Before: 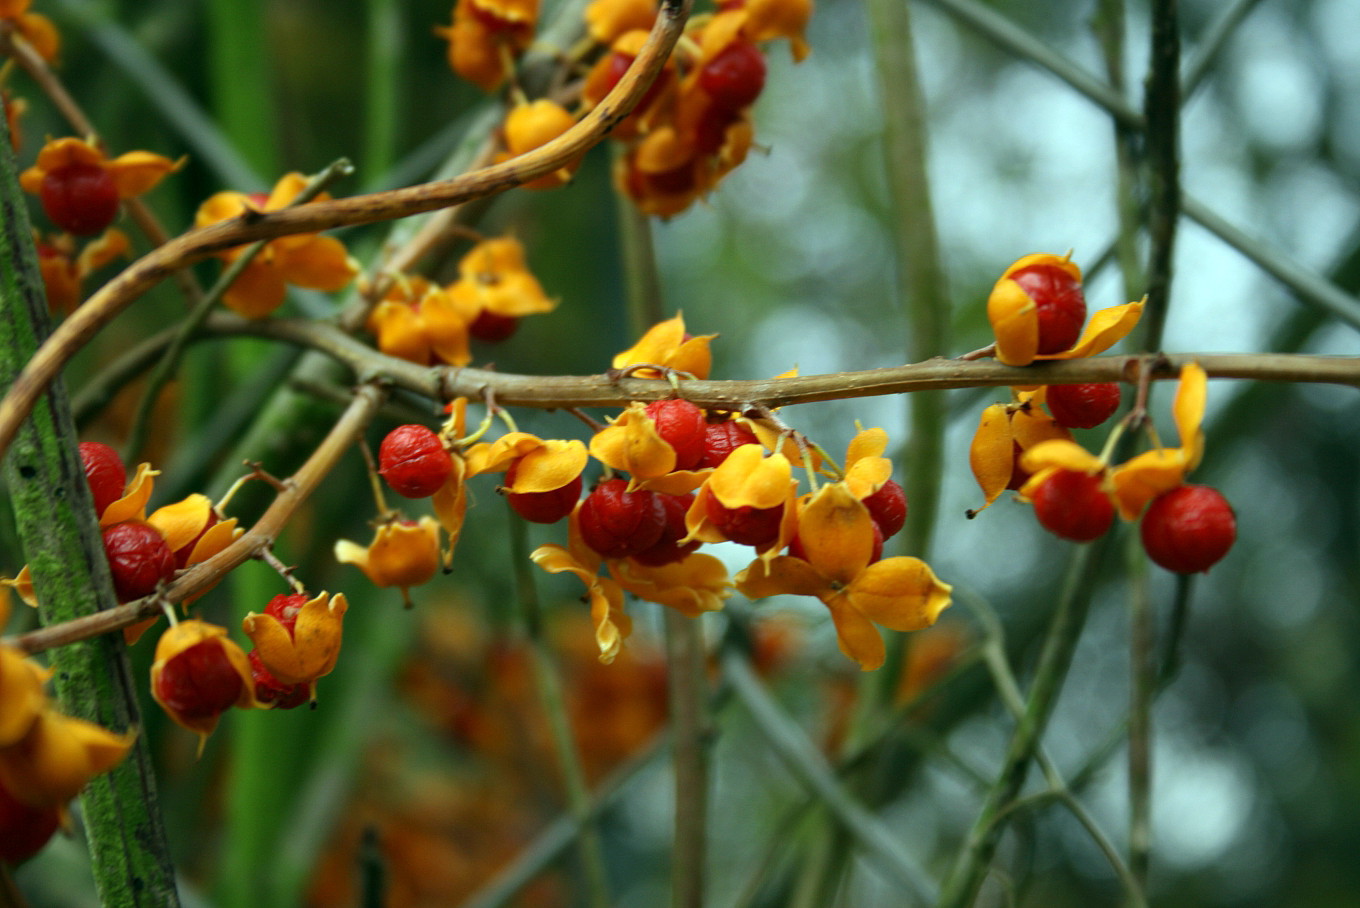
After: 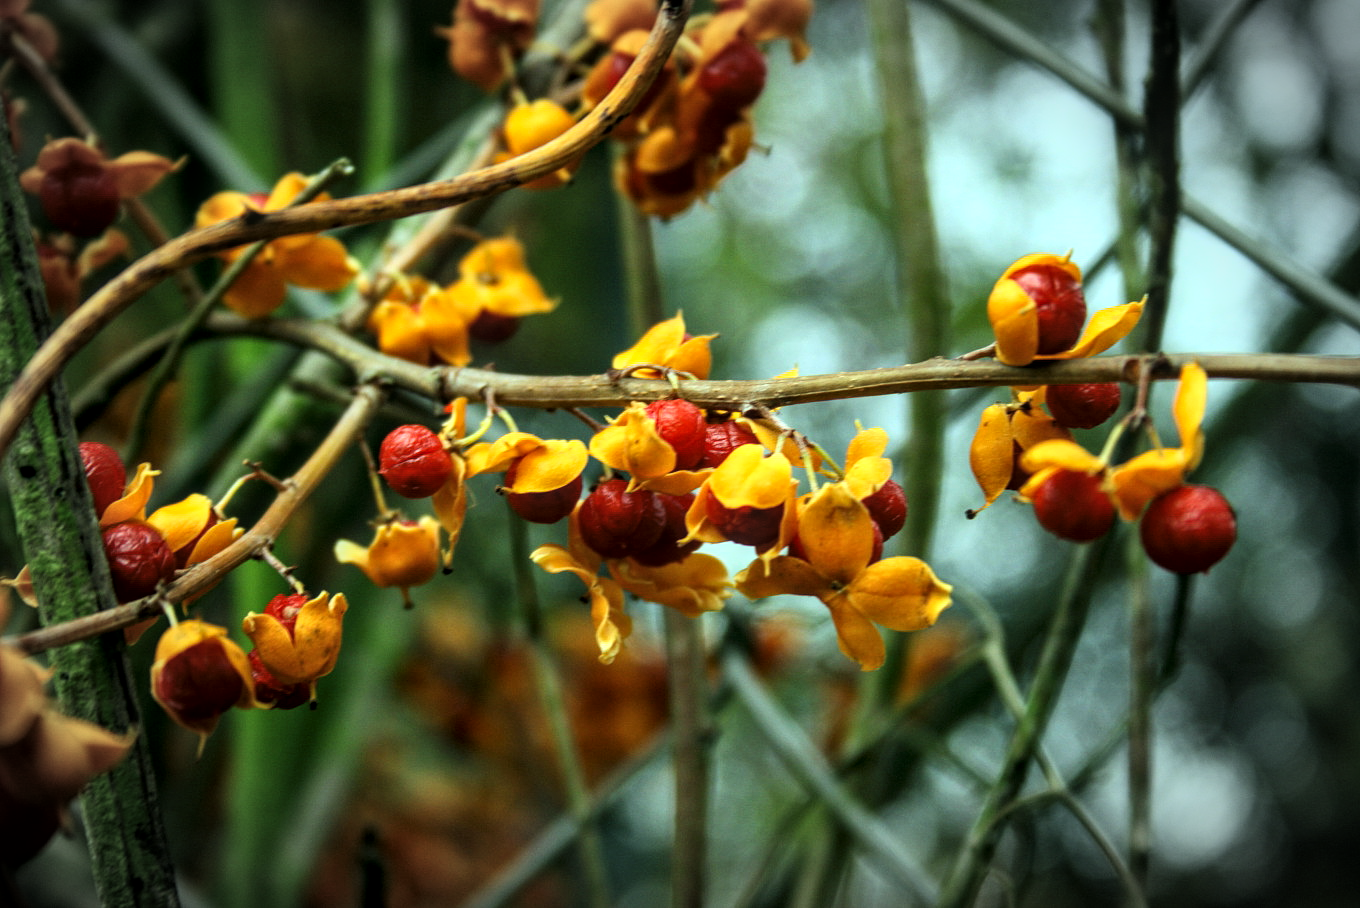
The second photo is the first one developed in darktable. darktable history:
vignetting: brightness -0.673, center (-0.008, 0), automatic ratio true
tone curve: curves: ch0 [(0, 0) (0.003, 0.016) (0.011, 0.016) (0.025, 0.016) (0.044, 0.017) (0.069, 0.026) (0.1, 0.044) (0.136, 0.074) (0.177, 0.121) (0.224, 0.183) (0.277, 0.248) (0.335, 0.326) (0.399, 0.413) (0.468, 0.511) (0.543, 0.612) (0.623, 0.717) (0.709, 0.818) (0.801, 0.911) (0.898, 0.979) (1, 1)], color space Lab, linked channels, preserve colors none
local contrast: on, module defaults
